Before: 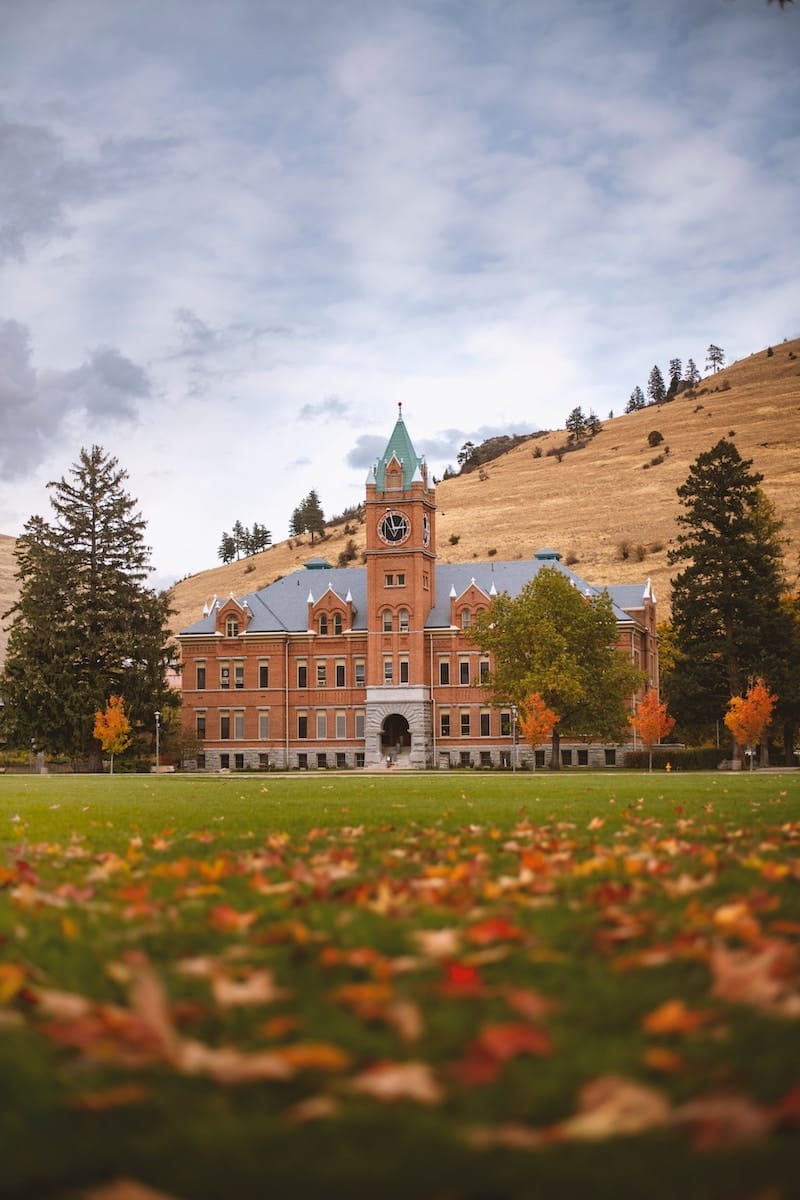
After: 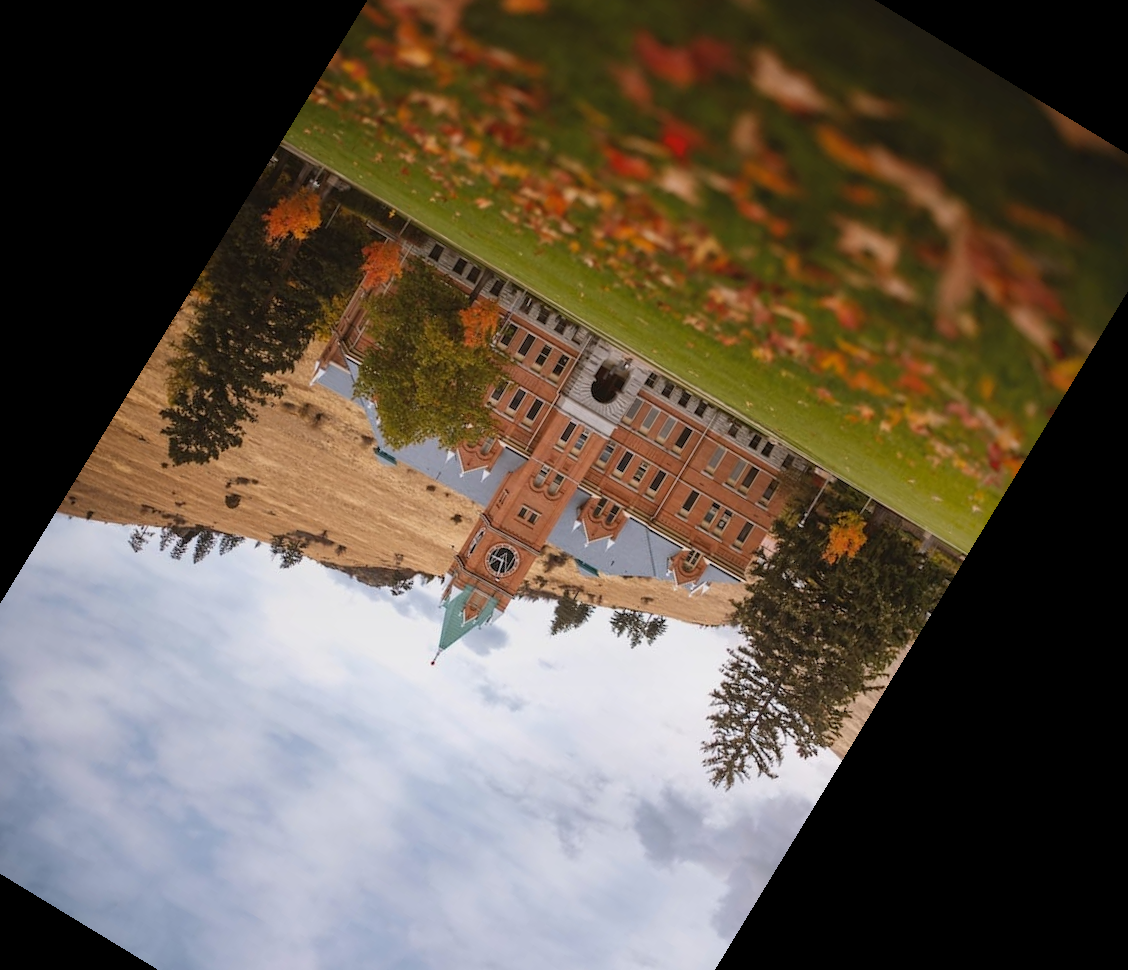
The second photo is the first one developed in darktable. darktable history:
crop and rotate: angle 148.68°, left 9.111%, top 15.603%, right 4.588%, bottom 17.041%
graduated density: rotation -0.352°, offset 57.64
